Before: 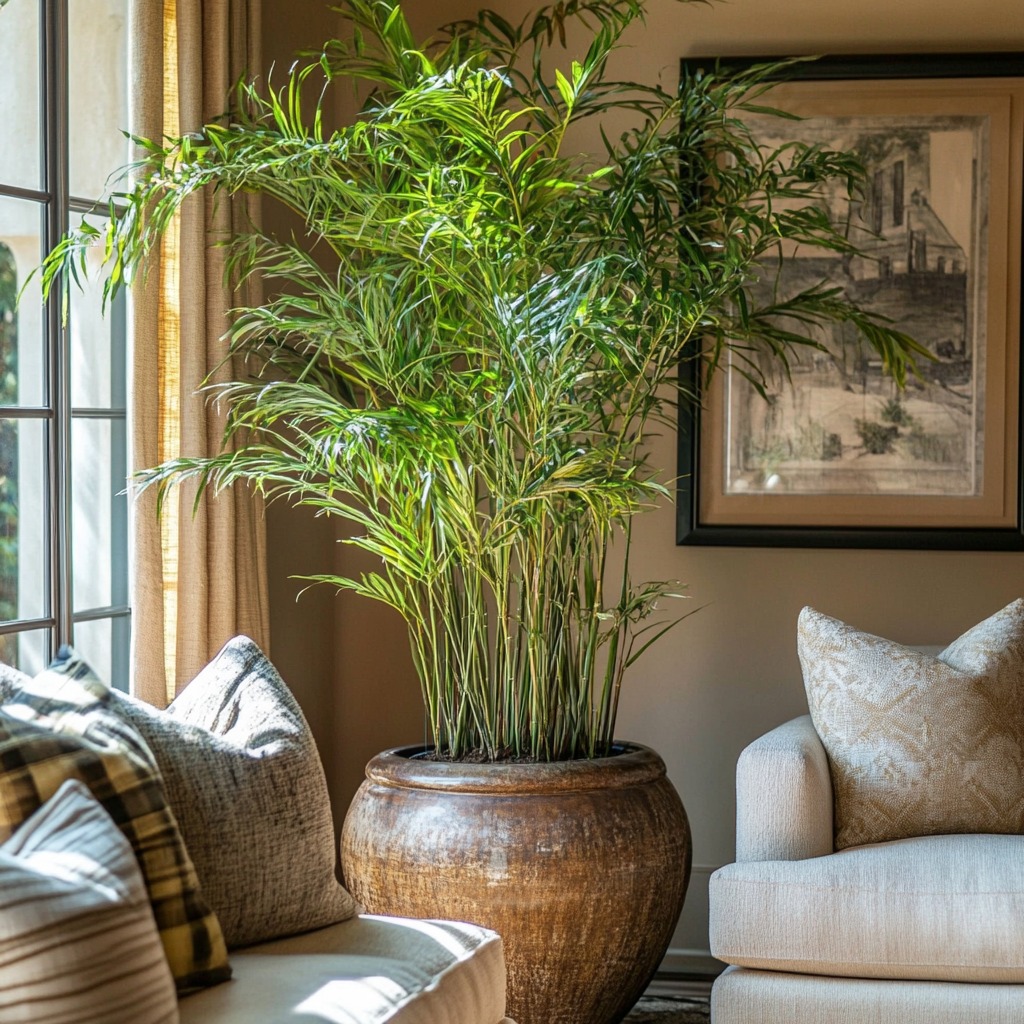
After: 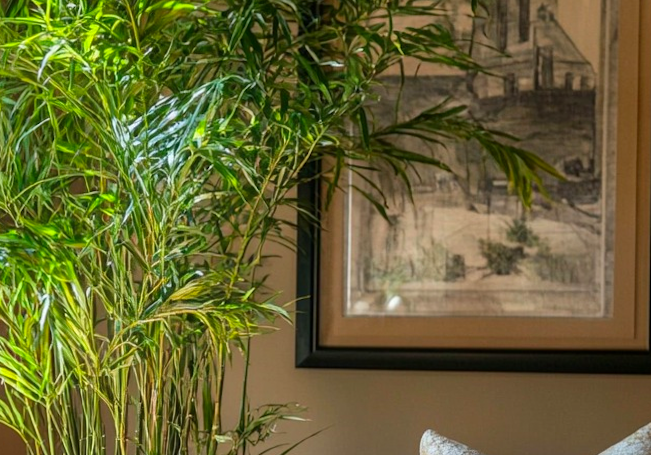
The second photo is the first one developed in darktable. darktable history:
crop: left 36.005%, top 18.293%, right 0.31%, bottom 38.444%
rotate and perspective: lens shift (horizontal) -0.055, automatic cropping off
contrast brightness saturation: saturation 0.18
